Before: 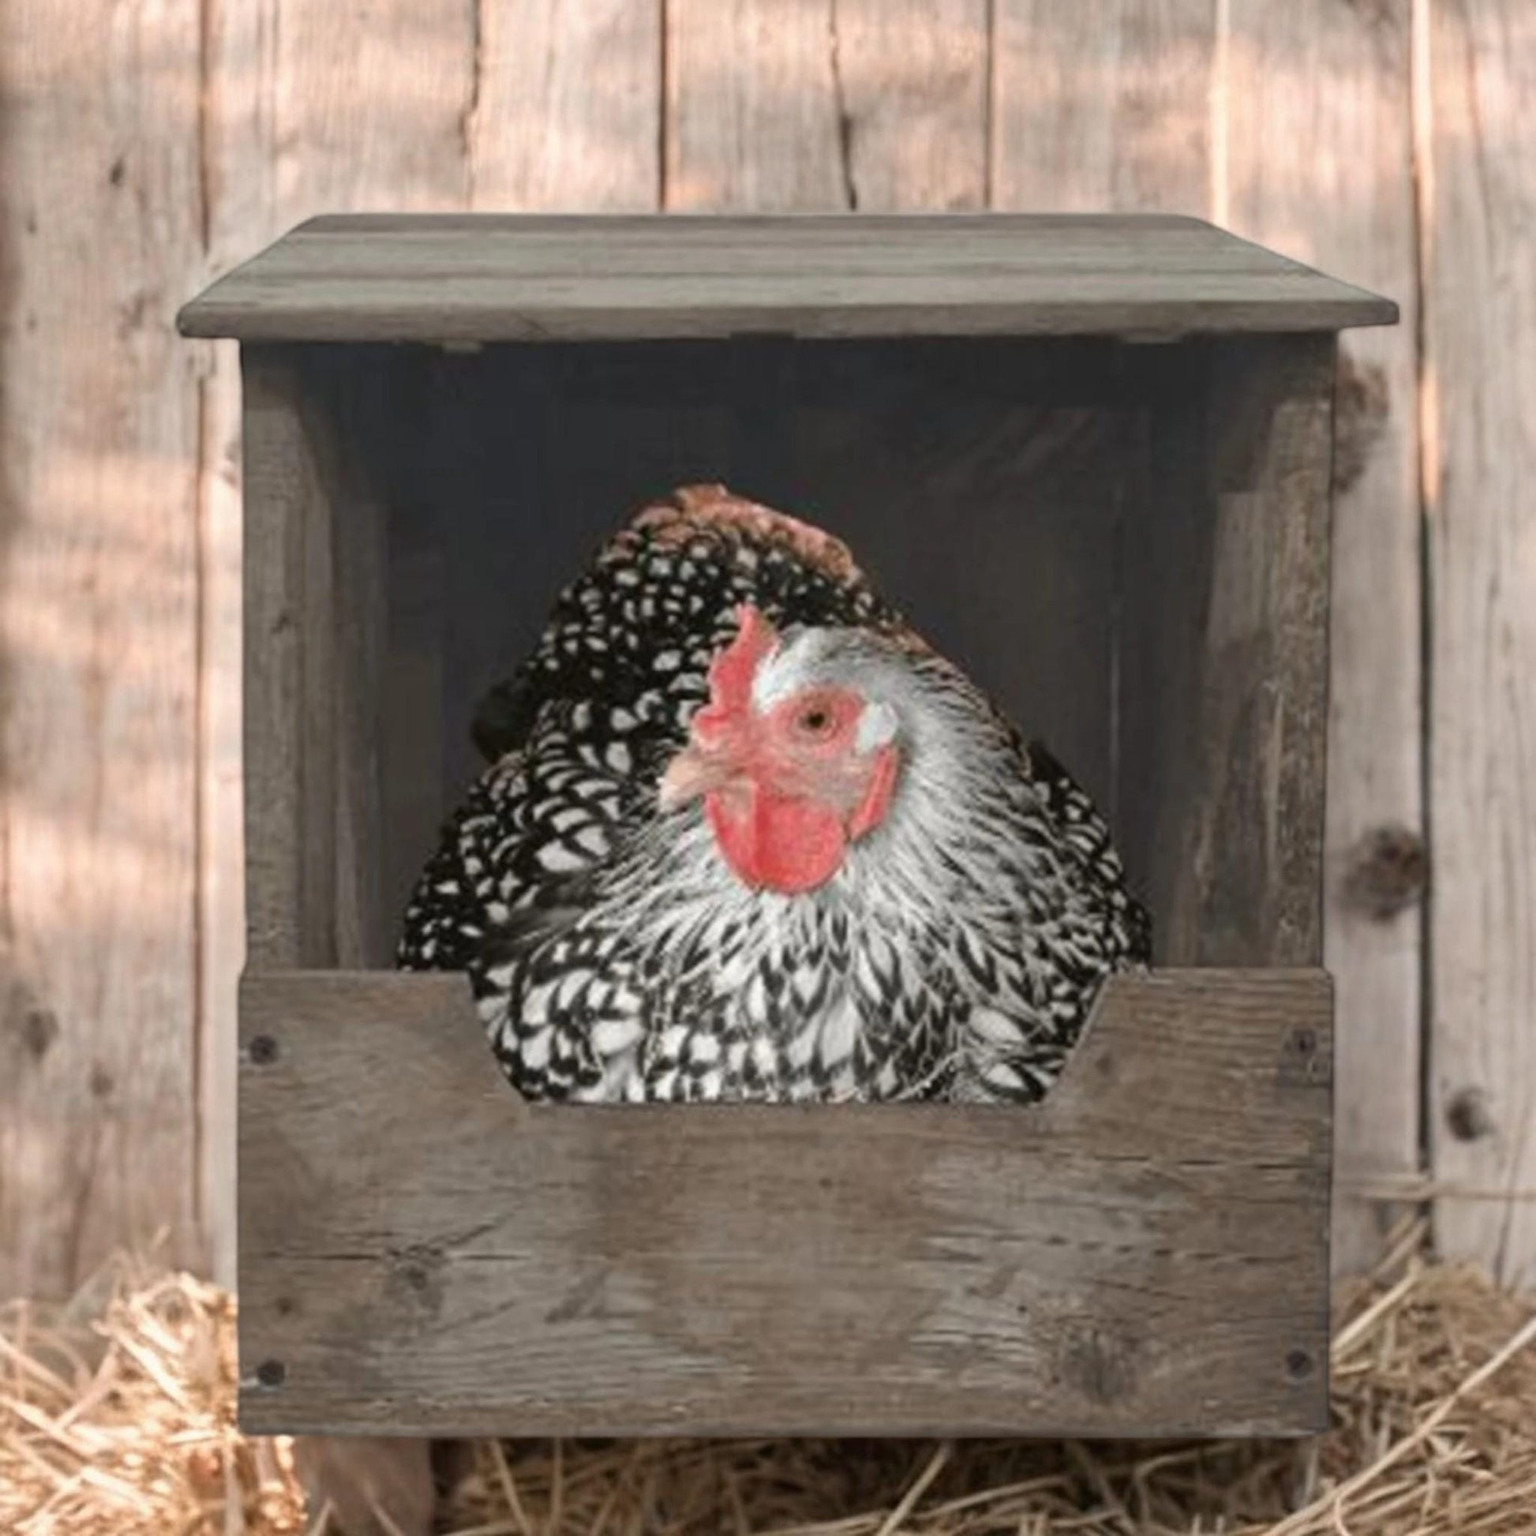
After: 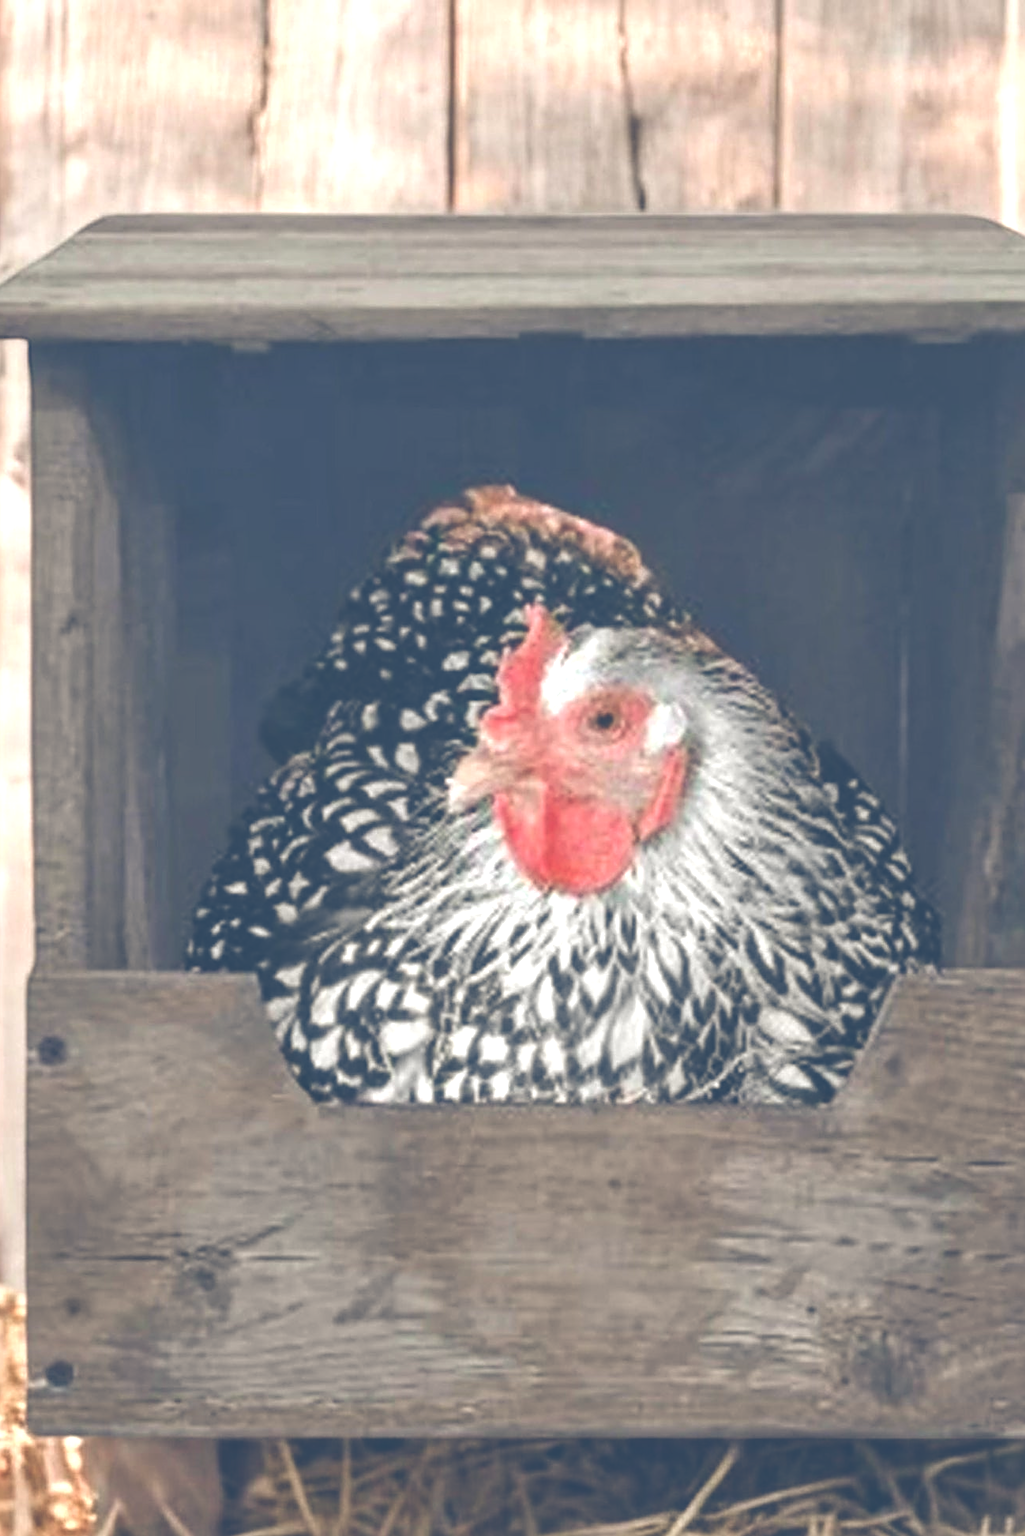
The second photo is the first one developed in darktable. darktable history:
exposure: black level correction -0.07, exposure 0.503 EV, compensate exposure bias true, compensate highlight preservation false
crop and rotate: left 13.814%, right 19.43%
sharpen: on, module defaults
levels: levels [0, 0.51, 1]
color balance rgb: shadows lift › luminance -40.839%, shadows lift › chroma 14.247%, shadows lift › hue 257.09°, perceptual saturation grading › global saturation 34.801%, perceptual saturation grading › highlights -25.763%, perceptual saturation grading › shadows 49.587%
local contrast: on, module defaults
contrast equalizer: octaves 7, y [[0.5 ×4, 0.483, 0.43], [0.5 ×6], [0.5 ×6], [0 ×6], [0 ×6]], mix 0.572
